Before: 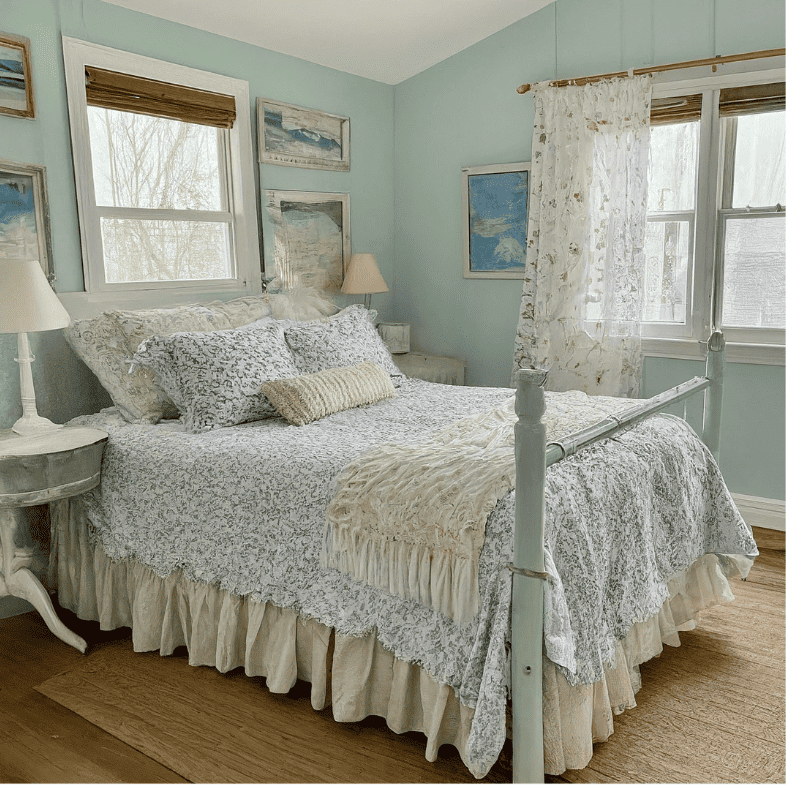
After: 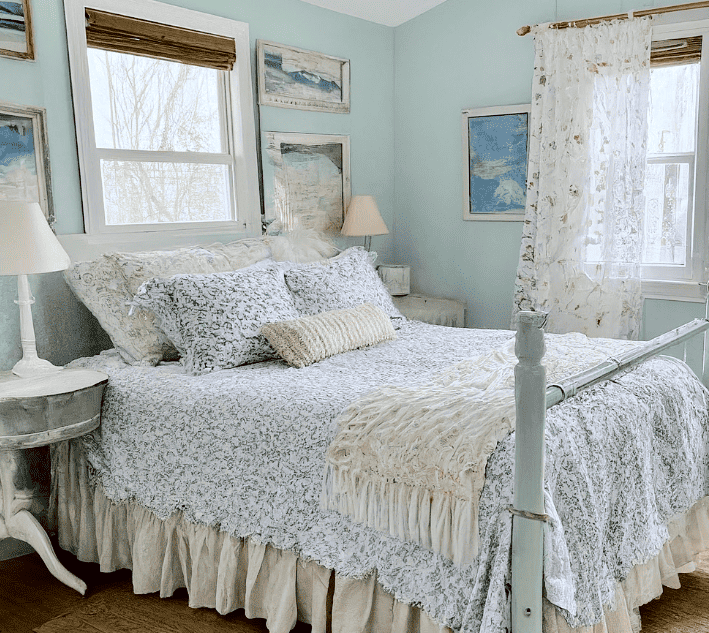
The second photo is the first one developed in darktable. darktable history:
tone curve: curves: ch0 [(0, 0) (0.003, 0) (0.011, 0.001) (0.025, 0.003) (0.044, 0.005) (0.069, 0.012) (0.1, 0.023) (0.136, 0.039) (0.177, 0.088) (0.224, 0.15) (0.277, 0.24) (0.335, 0.337) (0.399, 0.437) (0.468, 0.535) (0.543, 0.629) (0.623, 0.71) (0.709, 0.782) (0.801, 0.856) (0.898, 0.94) (1, 1)], color space Lab, independent channels, preserve colors none
color calibration: illuminant as shot in camera, x 0.358, y 0.373, temperature 4628.91 K
crop: top 7.427%, right 9.765%, bottom 11.93%
